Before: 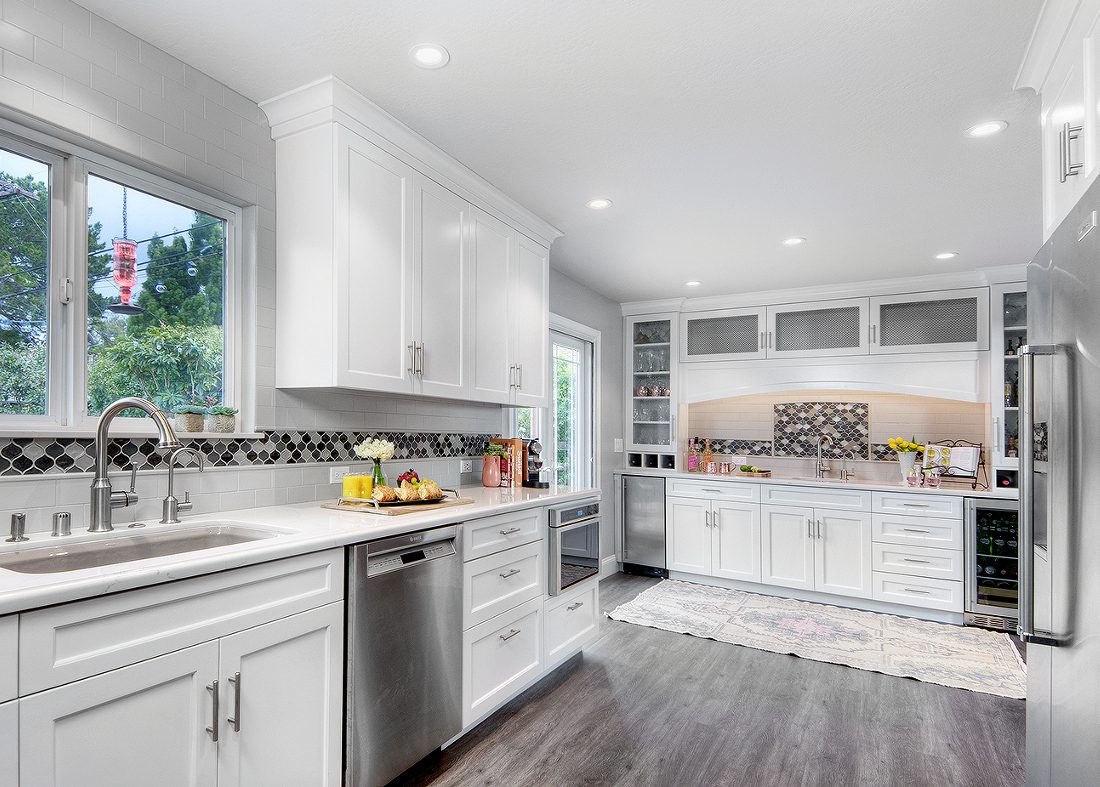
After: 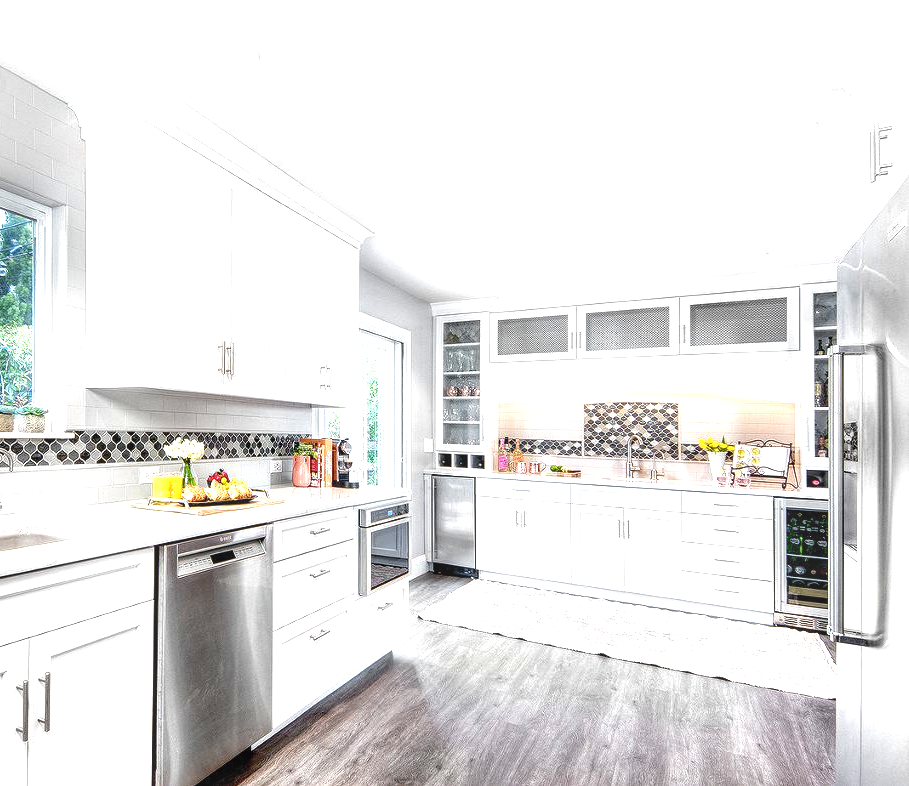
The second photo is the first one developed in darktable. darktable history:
crop: left 17.332%, bottom 0.022%
exposure: black level correction 0, exposure 1.199 EV, compensate highlight preservation false
local contrast: on, module defaults
